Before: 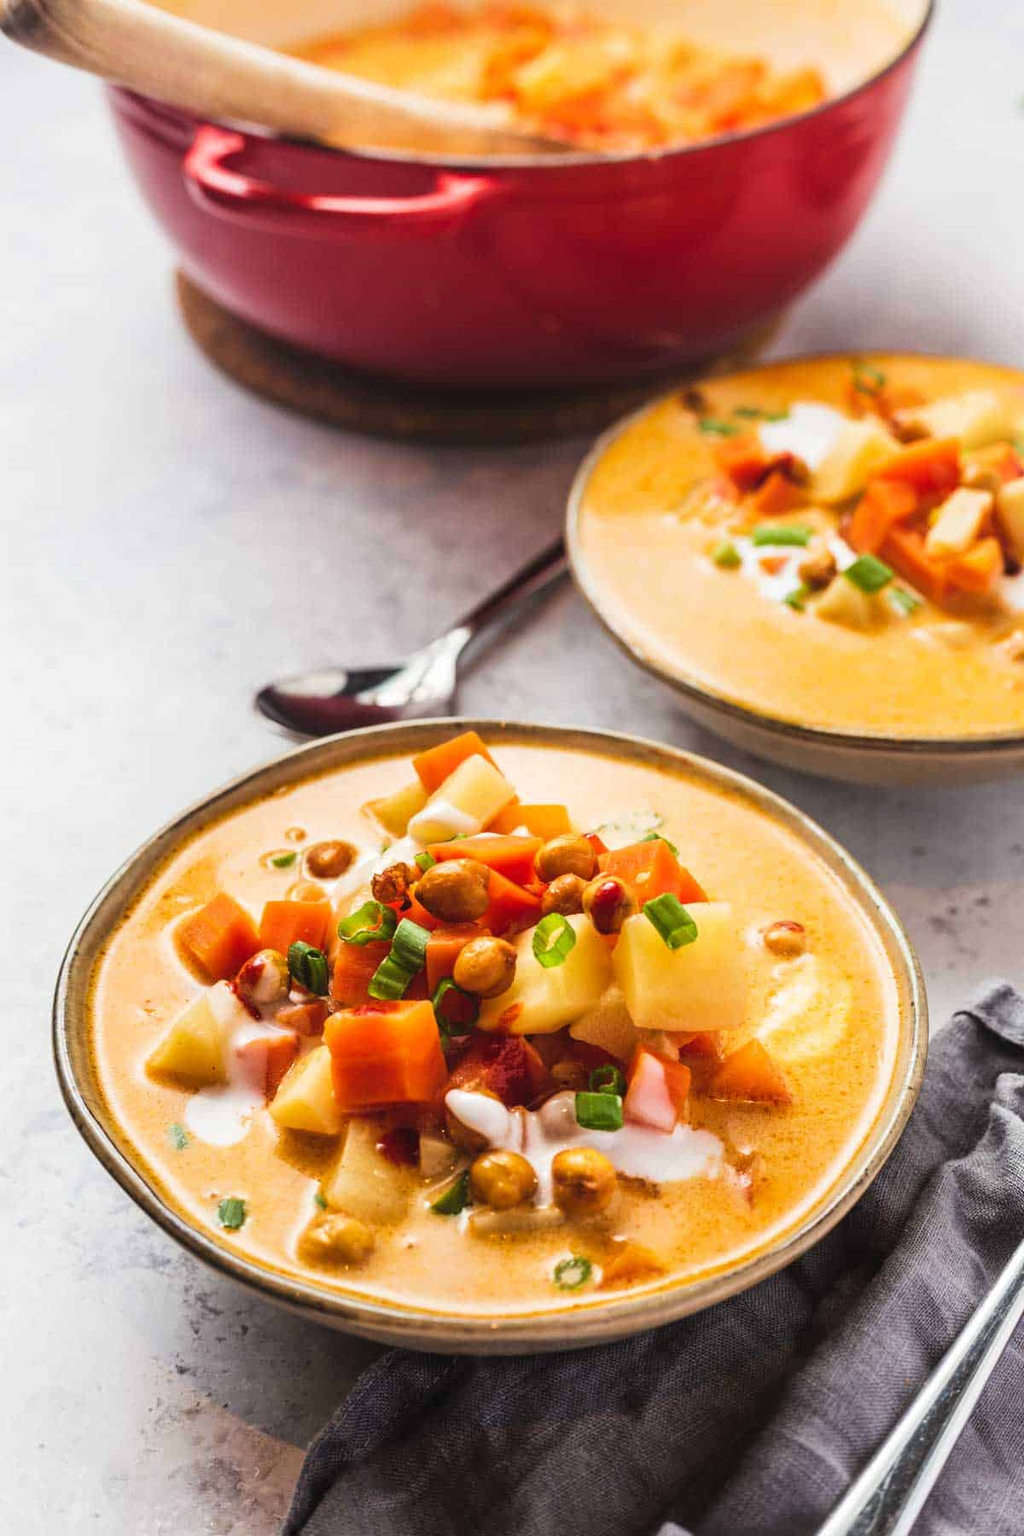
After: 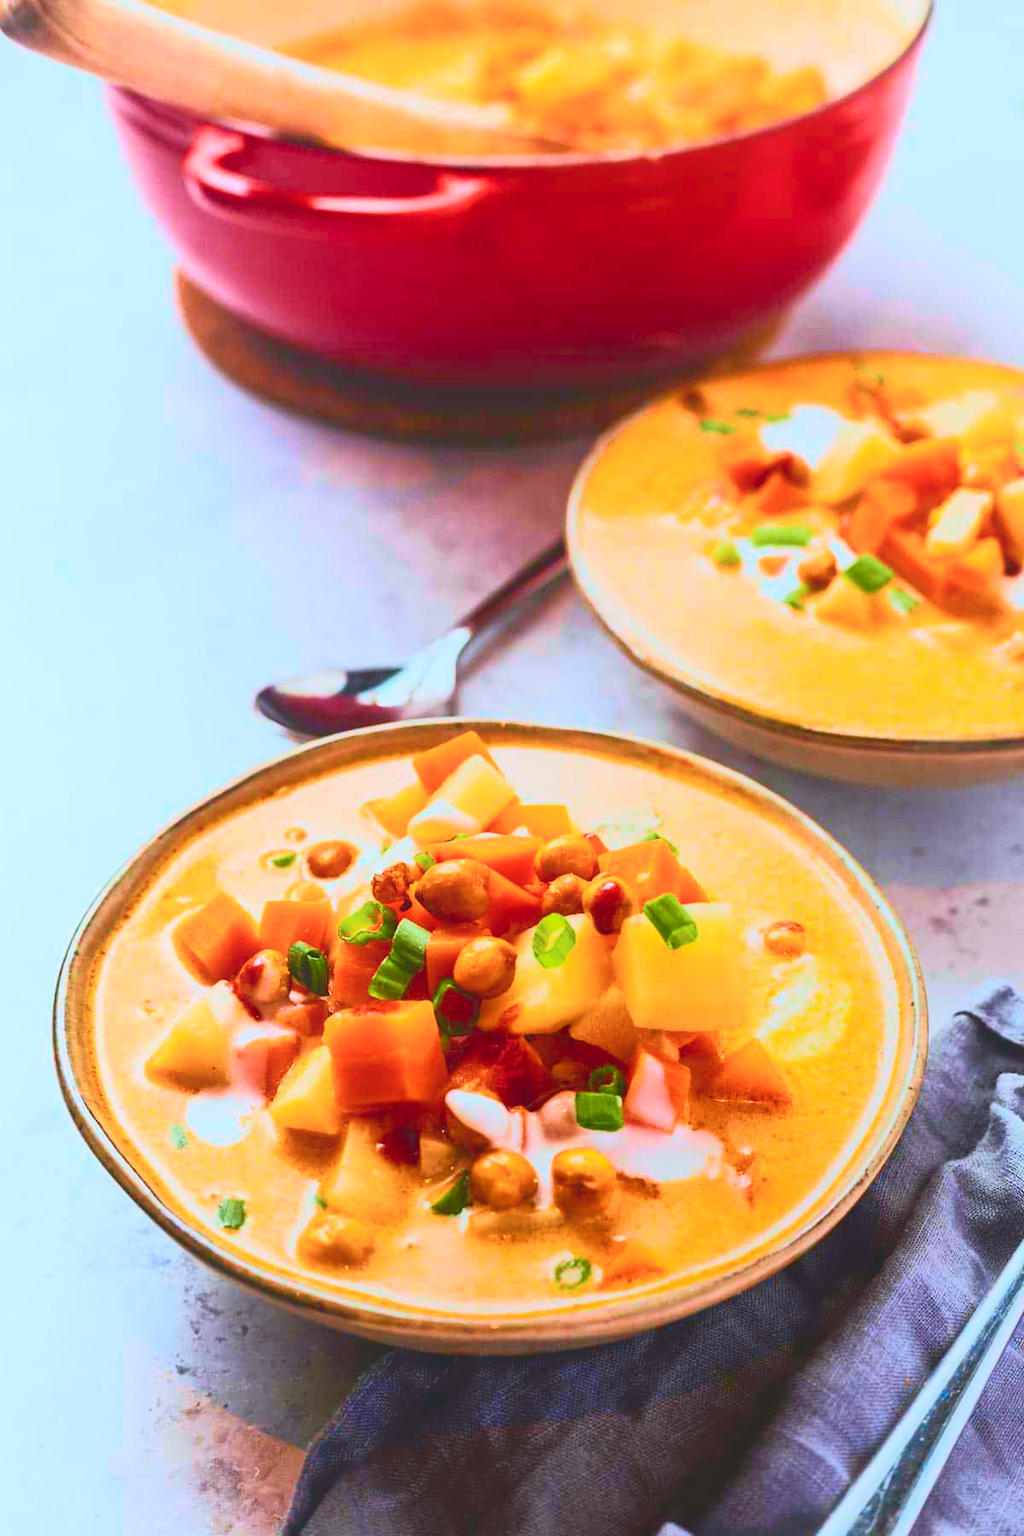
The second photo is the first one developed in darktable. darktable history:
color correction: highlights a* -9.23, highlights b* -23.18
tone curve: curves: ch0 [(0, 0.013) (0.074, 0.044) (0.251, 0.234) (0.472, 0.511) (0.63, 0.752) (0.746, 0.866) (0.899, 0.956) (1, 1)]; ch1 [(0, 0) (0.08, 0.08) (0.347, 0.394) (0.455, 0.441) (0.5, 0.5) (0.517, 0.53) (0.563, 0.611) (0.617, 0.682) (0.756, 0.788) (0.92, 0.92) (1, 1)]; ch2 [(0, 0) (0.096, 0.056) (0.304, 0.204) (0.5, 0.5) (0.539, 0.575) (0.597, 0.644) (0.92, 0.92) (1, 1)], color space Lab, independent channels, preserve colors none
local contrast: detail 71%
color balance rgb: shadows lift › chroma 1.016%, shadows lift › hue 215.83°, highlights gain › chroma 0.171%, highlights gain › hue 331.59°, linear chroma grading › global chroma 15.587%, perceptual saturation grading › global saturation 17.406%, global vibrance 20%
